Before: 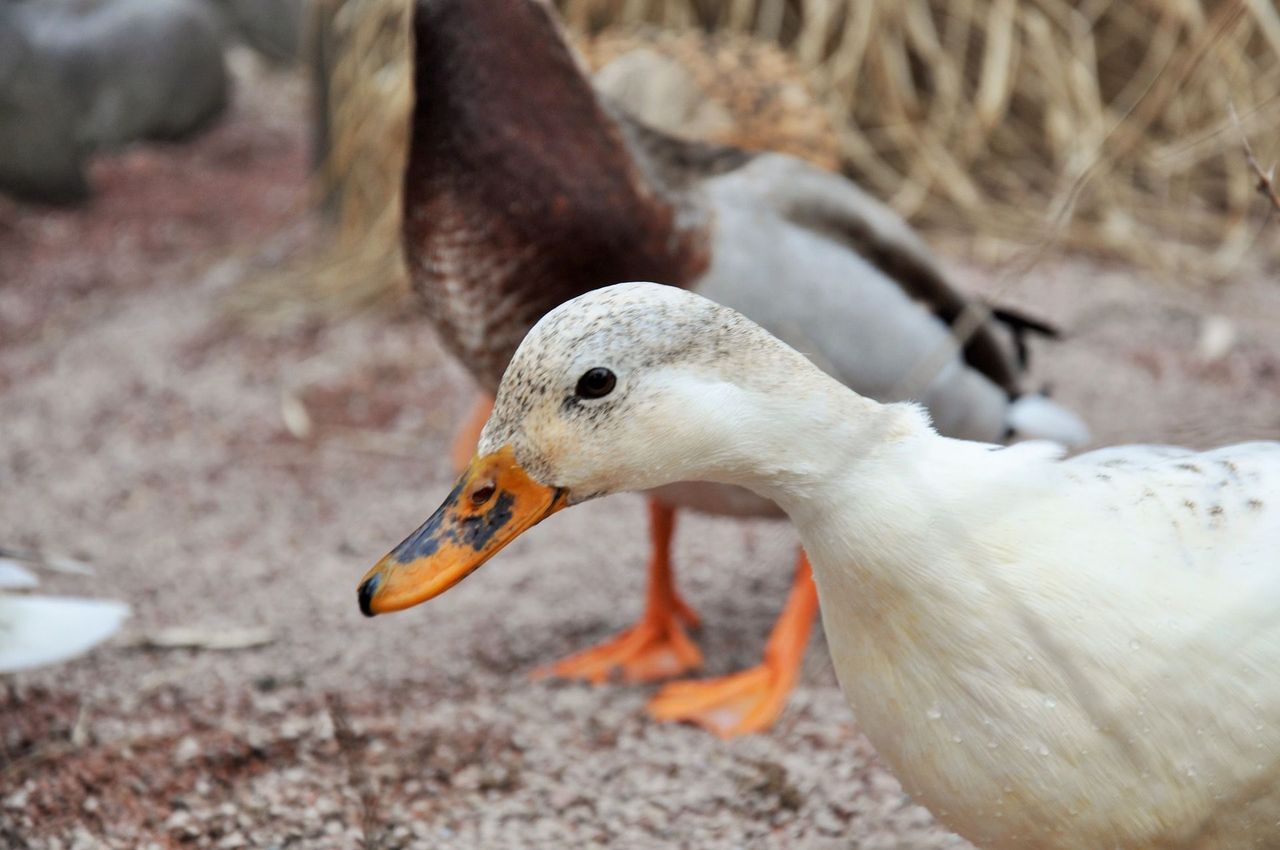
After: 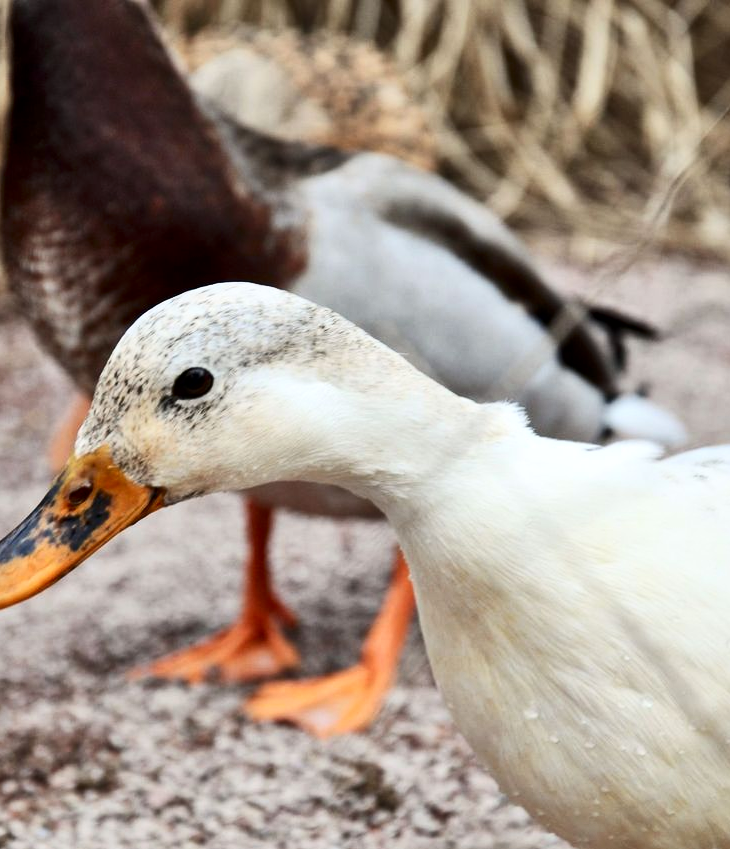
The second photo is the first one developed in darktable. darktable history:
crop: left 31.495%, top 0.002%, right 11.448%
contrast brightness saturation: contrast 0.278
local contrast: mode bilateral grid, contrast 19, coarseness 49, detail 120%, midtone range 0.2
